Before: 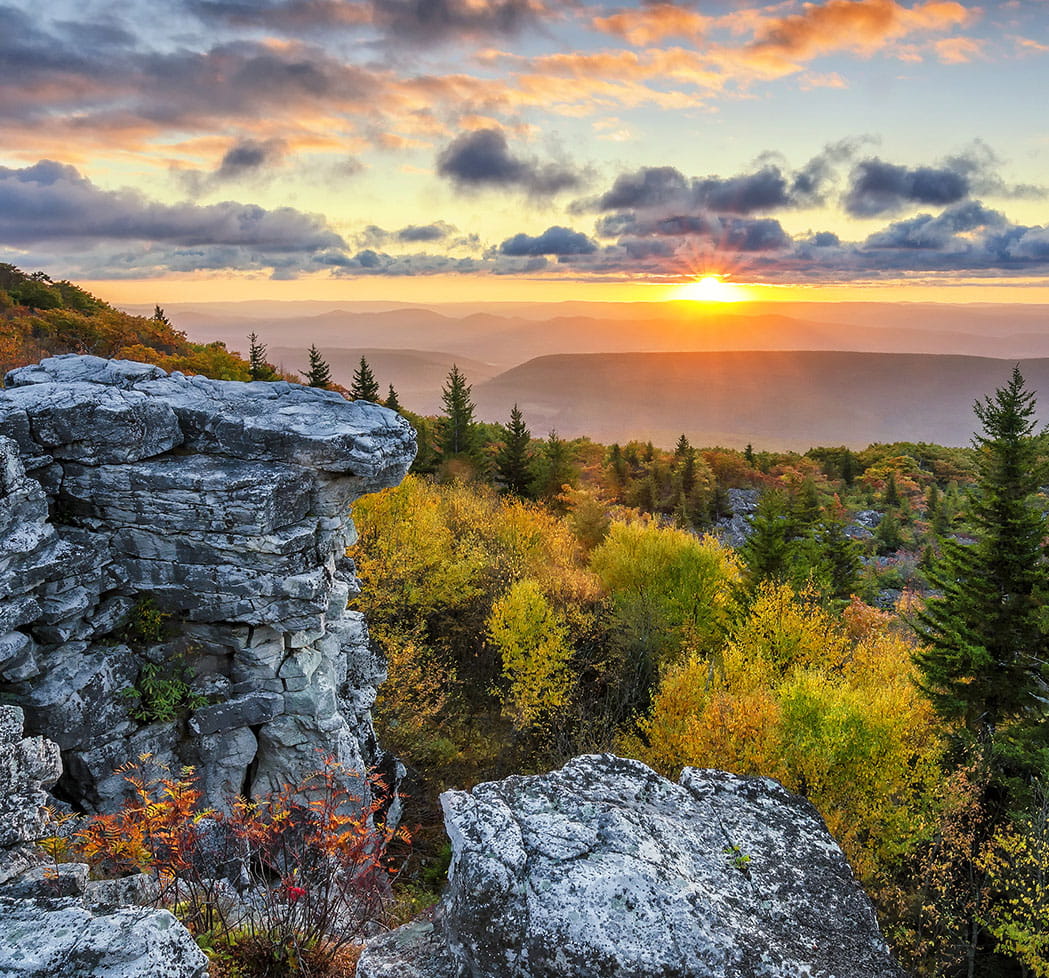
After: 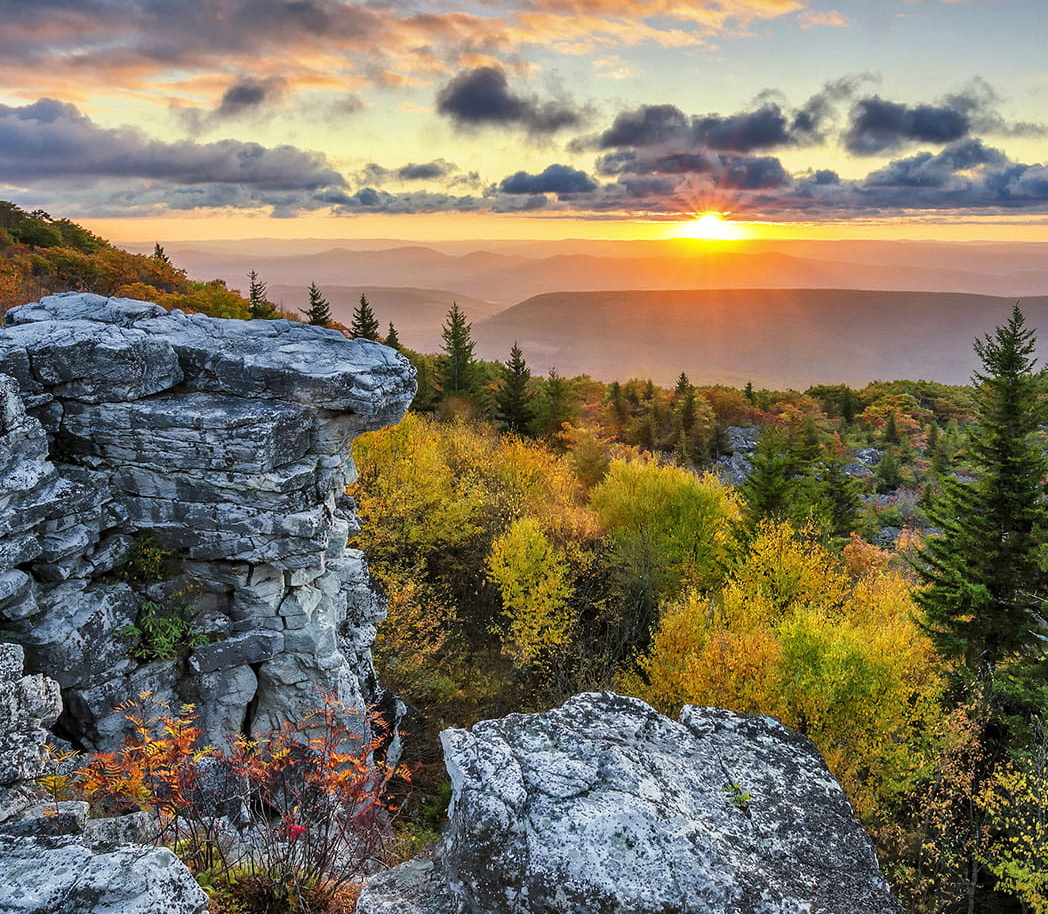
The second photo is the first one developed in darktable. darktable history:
crop and rotate: top 6.537%
shadows and highlights: soften with gaussian
